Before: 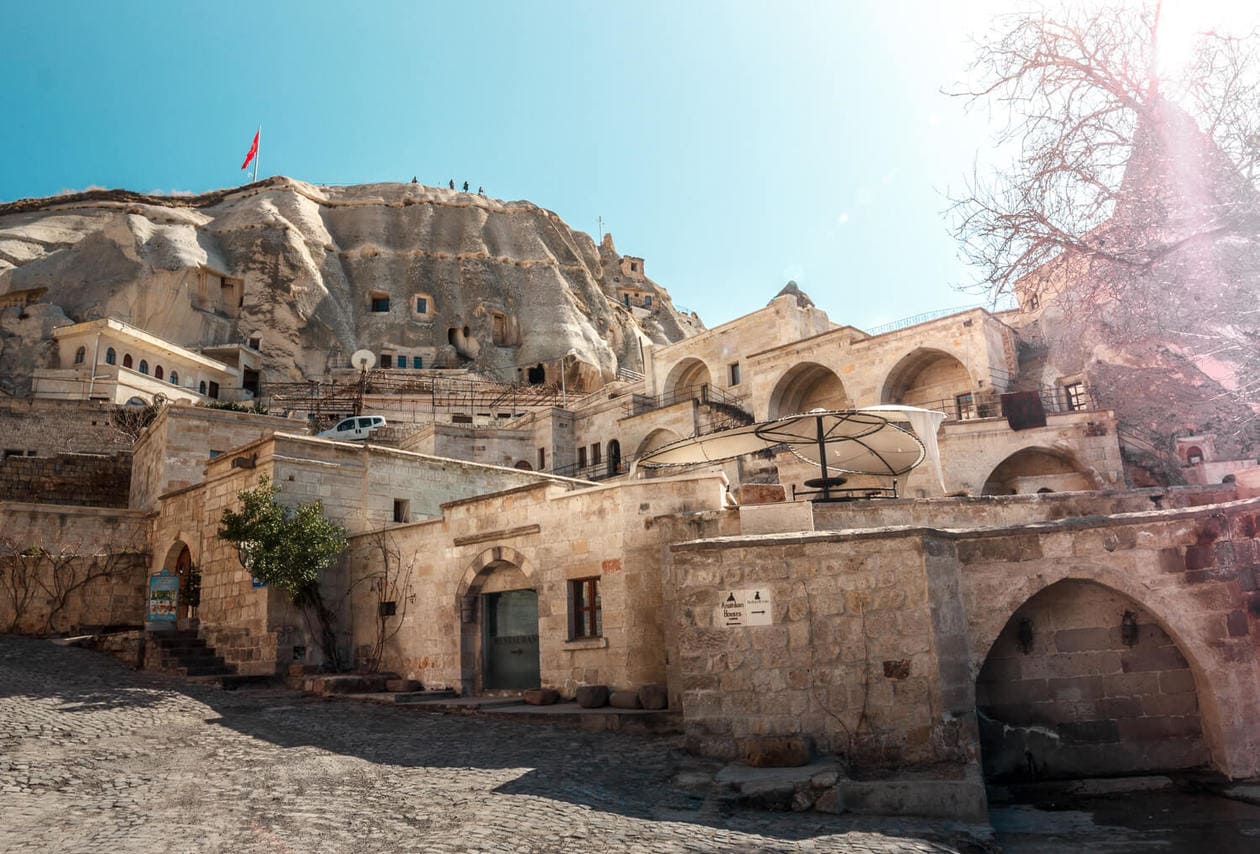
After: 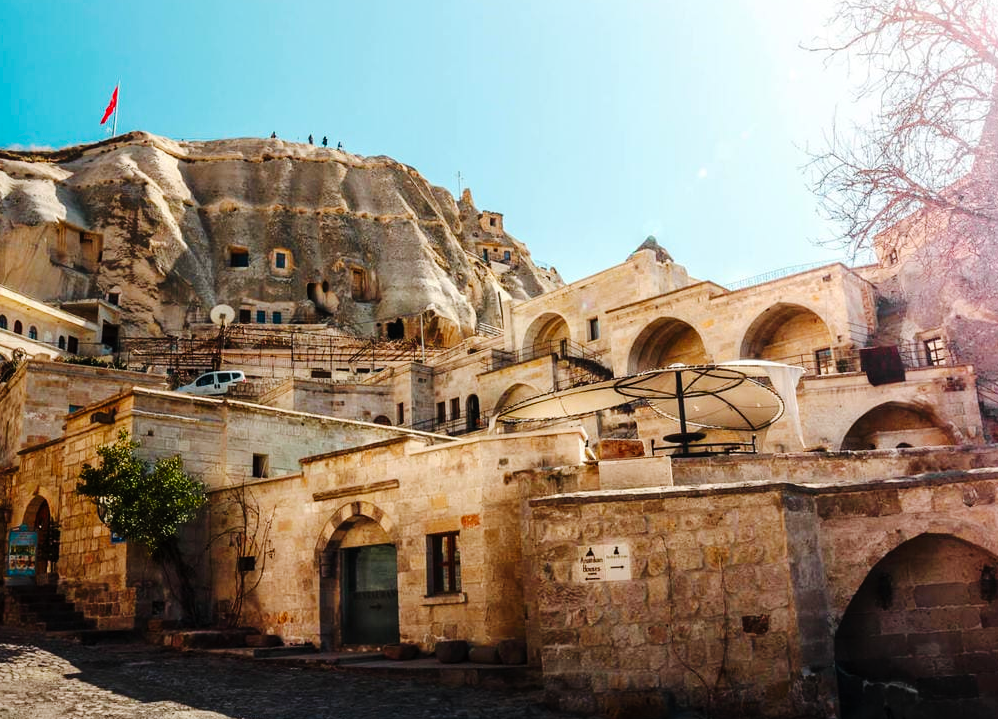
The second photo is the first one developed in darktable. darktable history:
tone curve: curves: ch0 [(0, 0) (0.003, 0.007) (0.011, 0.009) (0.025, 0.014) (0.044, 0.022) (0.069, 0.029) (0.1, 0.037) (0.136, 0.052) (0.177, 0.083) (0.224, 0.121) (0.277, 0.177) (0.335, 0.258) (0.399, 0.351) (0.468, 0.454) (0.543, 0.557) (0.623, 0.654) (0.709, 0.744) (0.801, 0.825) (0.898, 0.909) (1, 1)], preserve colors none
crop: left 11.225%, top 5.381%, right 9.565%, bottom 10.314%
color balance rgb: perceptual saturation grading › global saturation 25%, global vibrance 20%
